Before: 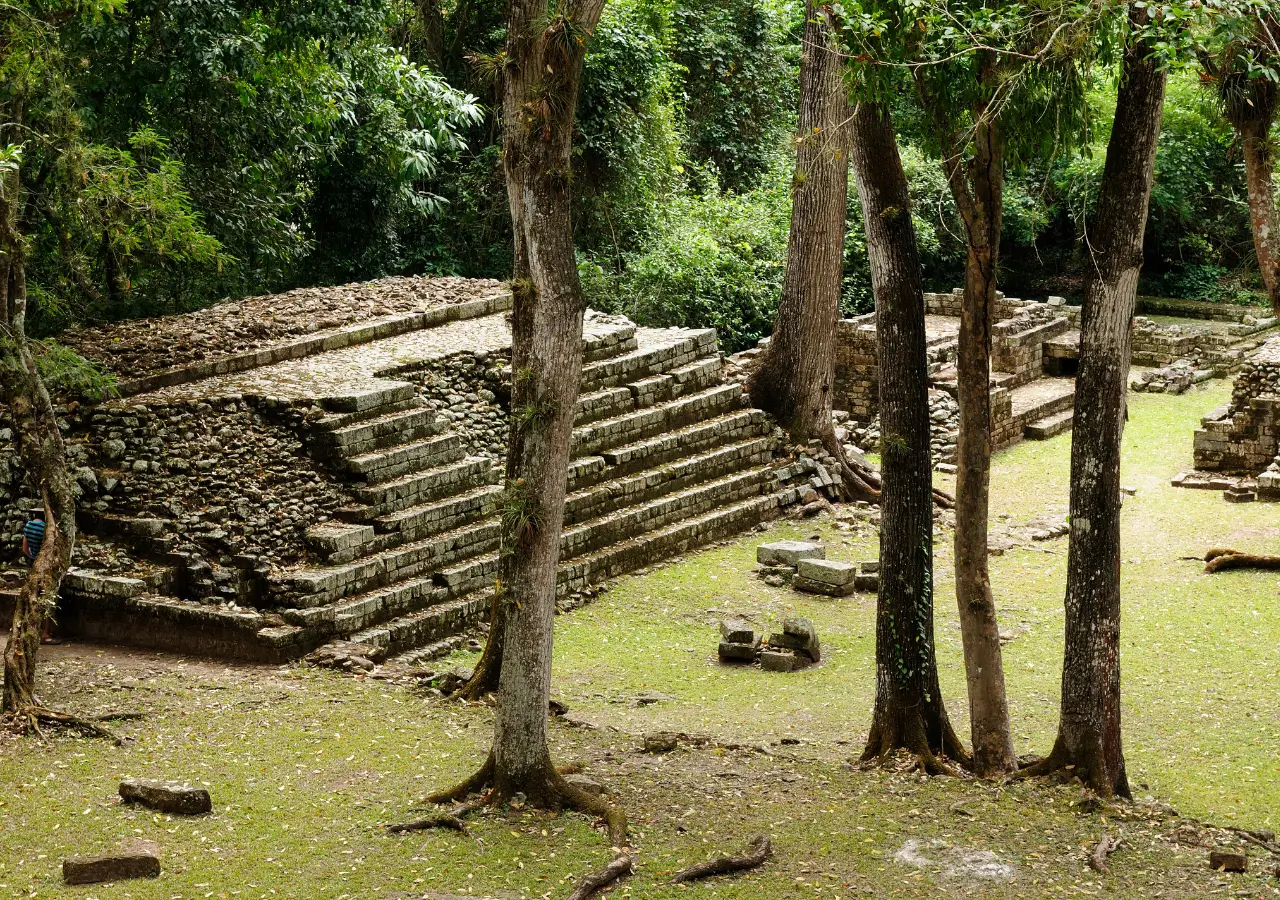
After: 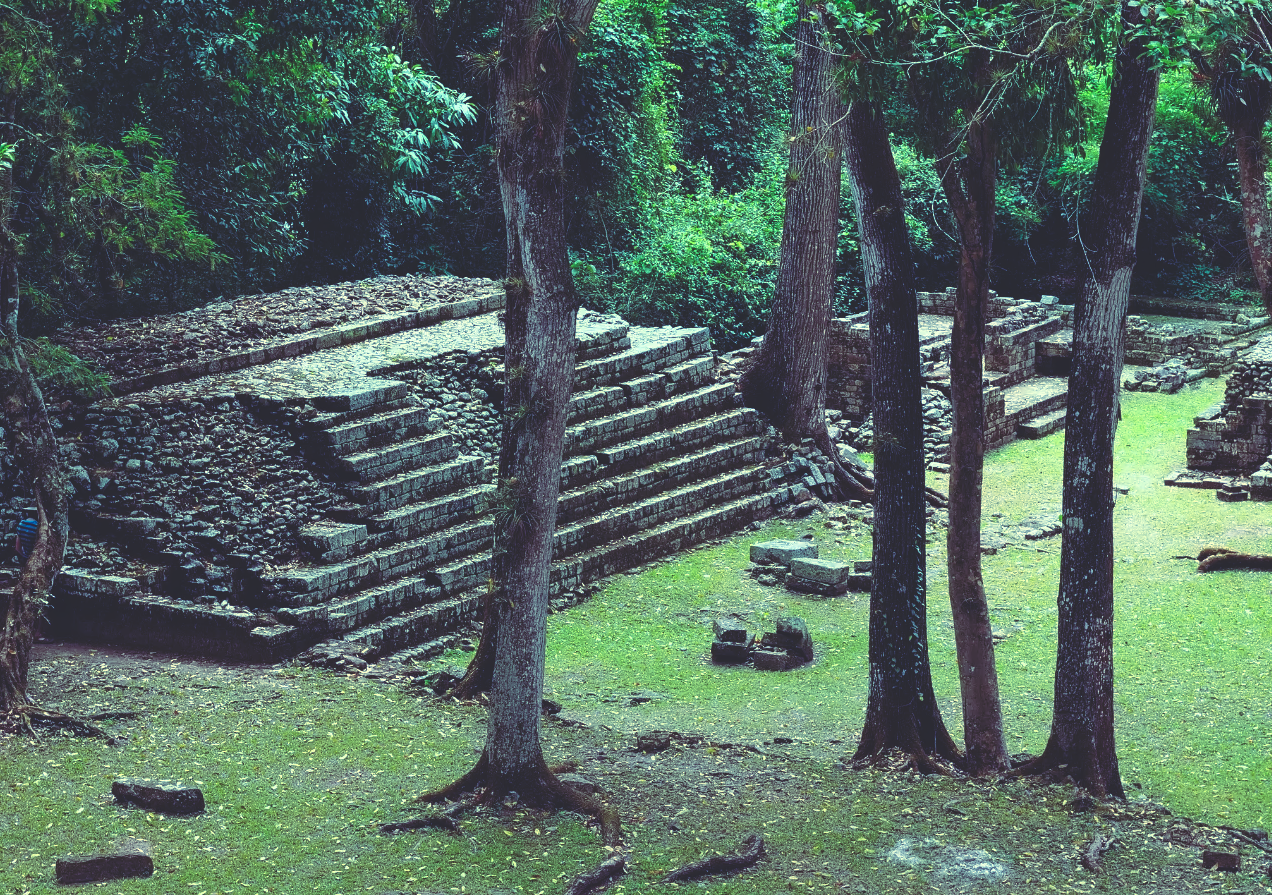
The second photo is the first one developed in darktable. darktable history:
crop and rotate: left 0.614%, top 0.179%, bottom 0.309%
rgb curve: curves: ch0 [(0, 0.186) (0.314, 0.284) (0.576, 0.466) (0.805, 0.691) (0.936, 0.886)]; ch1 [(0, 0.186) (0.314, 0.284) (0.581, 0.534) (0.771, 0.746) (0.936, 0.958)]; ch2 [(0, 0.216) (0.275, 0.39) (1, 1)], mode RGB, independent channels, compensate middle gray true, preserve colors none
contrast brightness saturation: contrast 0.09, saturation 0.28
contrast equalizer: y [[0.5 ×4, 0.525, 0.667], [0.5 ×6], [0.5 ×6], [0 ×4, 0.042, 0], [0, 0, 0.004, 0.1, 0.191, 0.131]]
